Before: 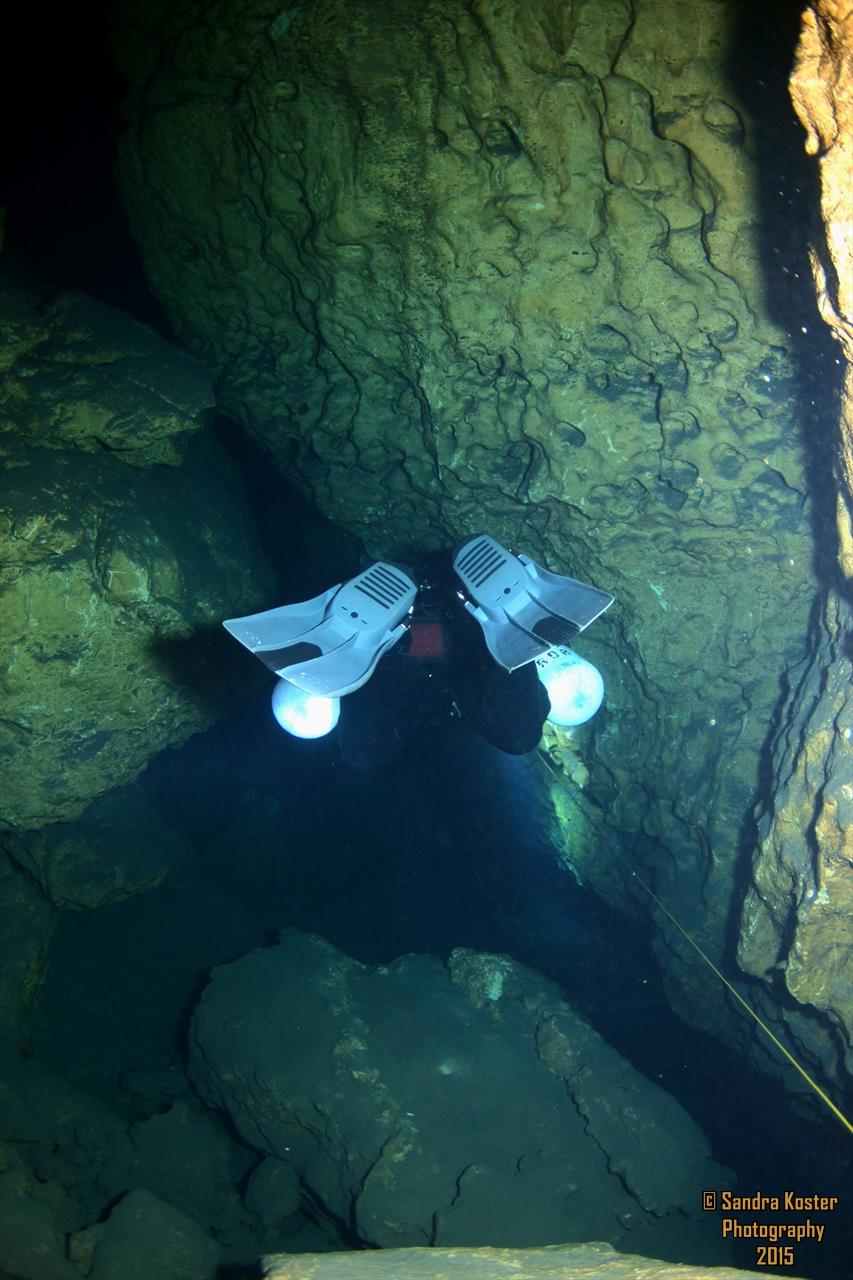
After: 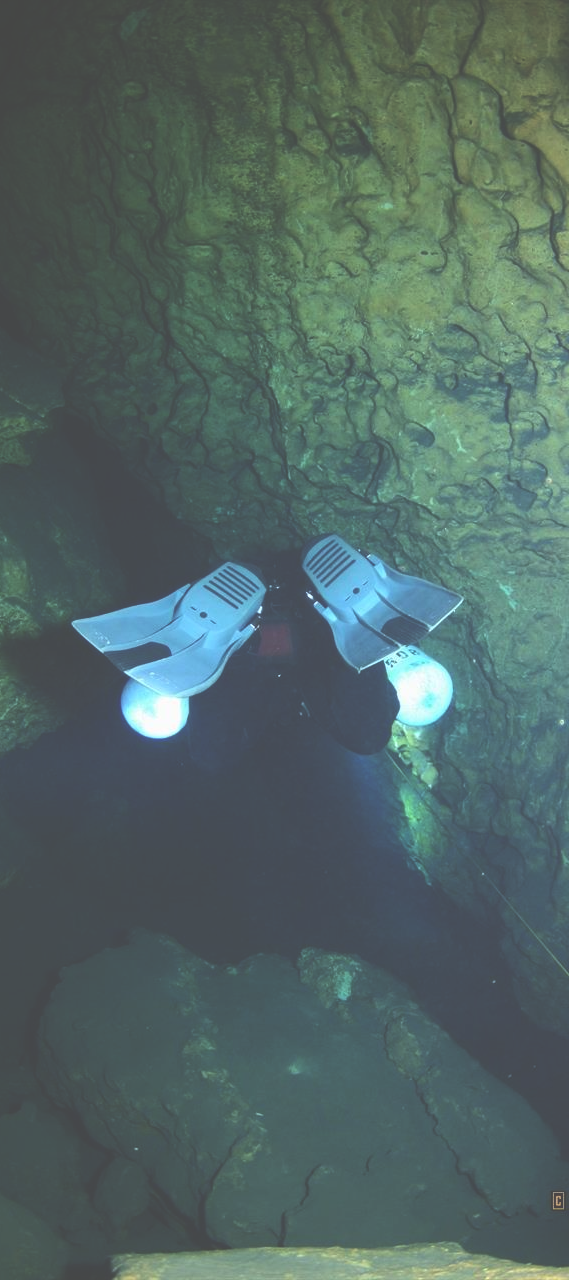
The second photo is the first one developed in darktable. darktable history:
crop and rotate: left 17.832%, right 15.44%
color balance rgb: power › hue 312.07°, perceptual saturation grading › global saturation -1.105%, global vibrance 14.346%
levels: mode automatic, levels [0.016, 0.492, 0.969]
exposure: black level correction -0.063, exposure -0.05 EV, compensate highlight preservation false
